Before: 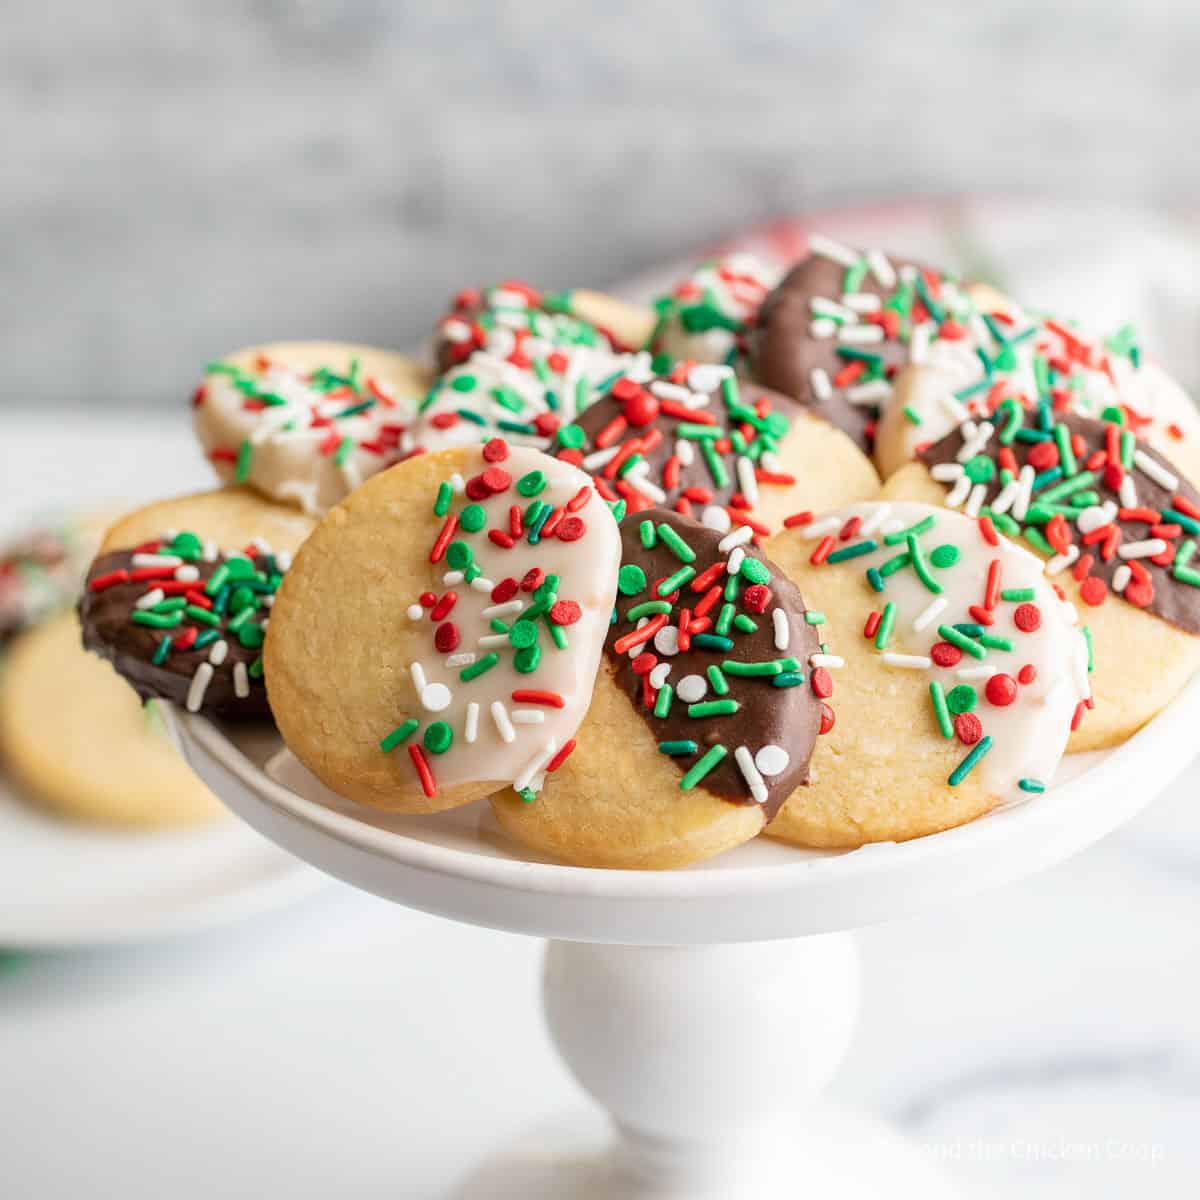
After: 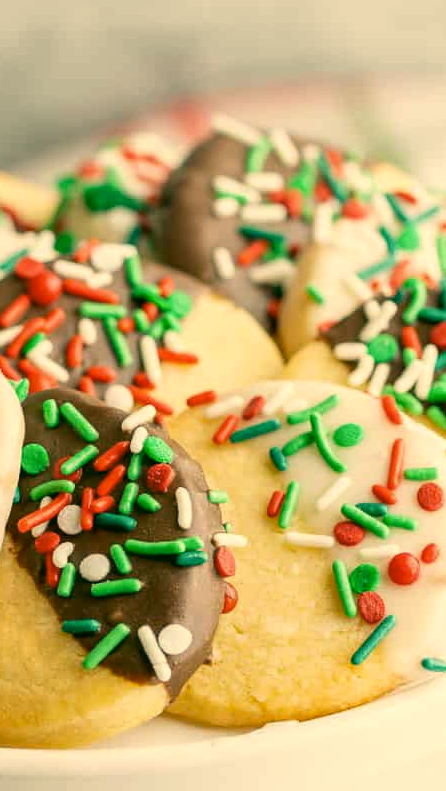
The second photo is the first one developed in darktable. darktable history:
crop and rotate: left 49.753%, top 10.122%, right 13.067%, bottom 23.947%
color correction: highlights a* 5.13, highlights b* 24.7, shadows a* -15.96, shadows b* 3.98
